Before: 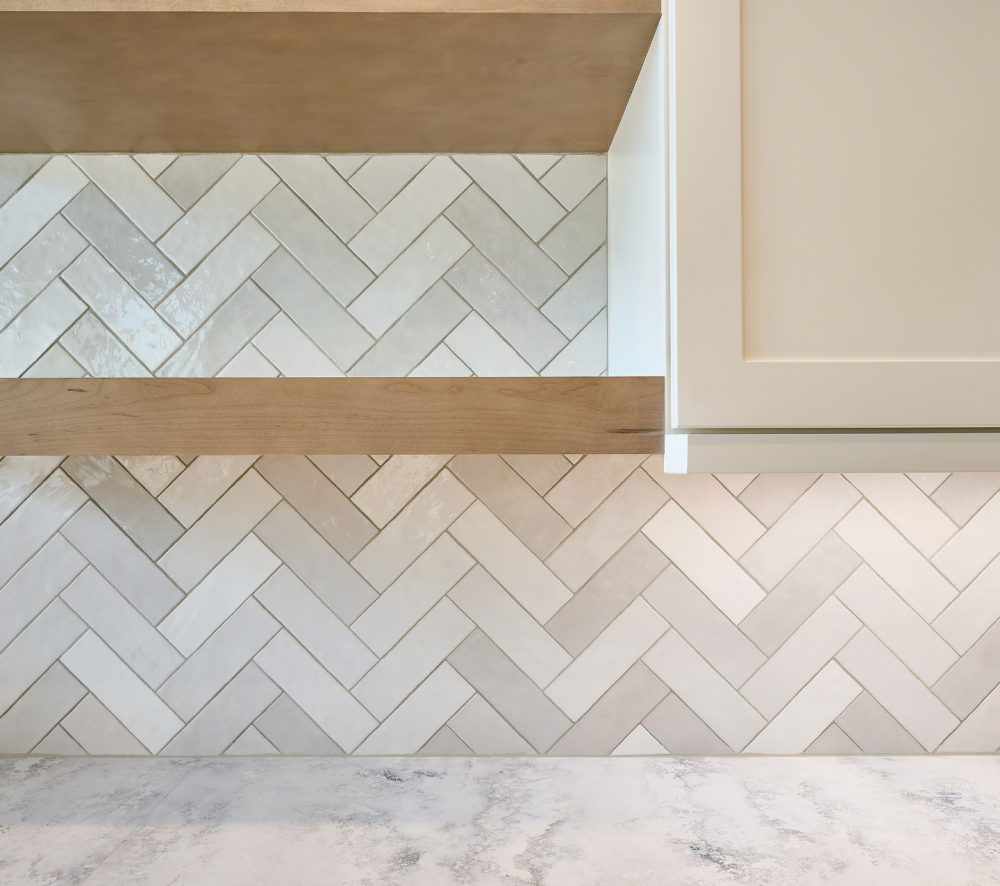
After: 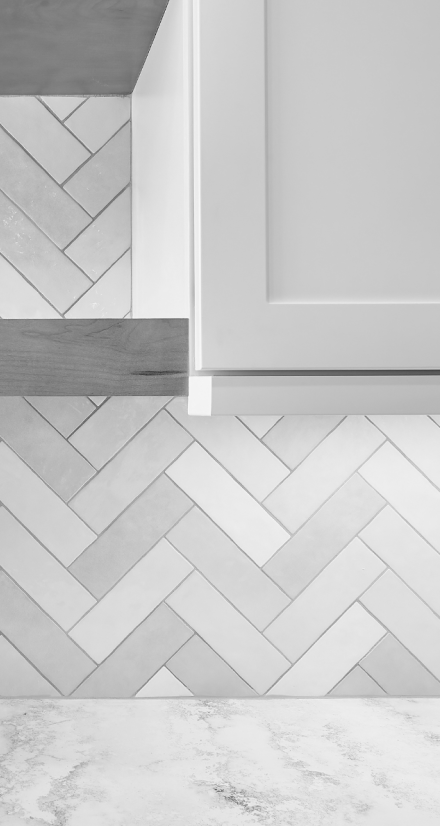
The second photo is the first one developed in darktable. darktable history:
crop: left 47.628%, top 6.643%, right 7.874%
monochrome: on, module defaults
contrast brightness saturation: contrast 0.1, saturation -0.3
